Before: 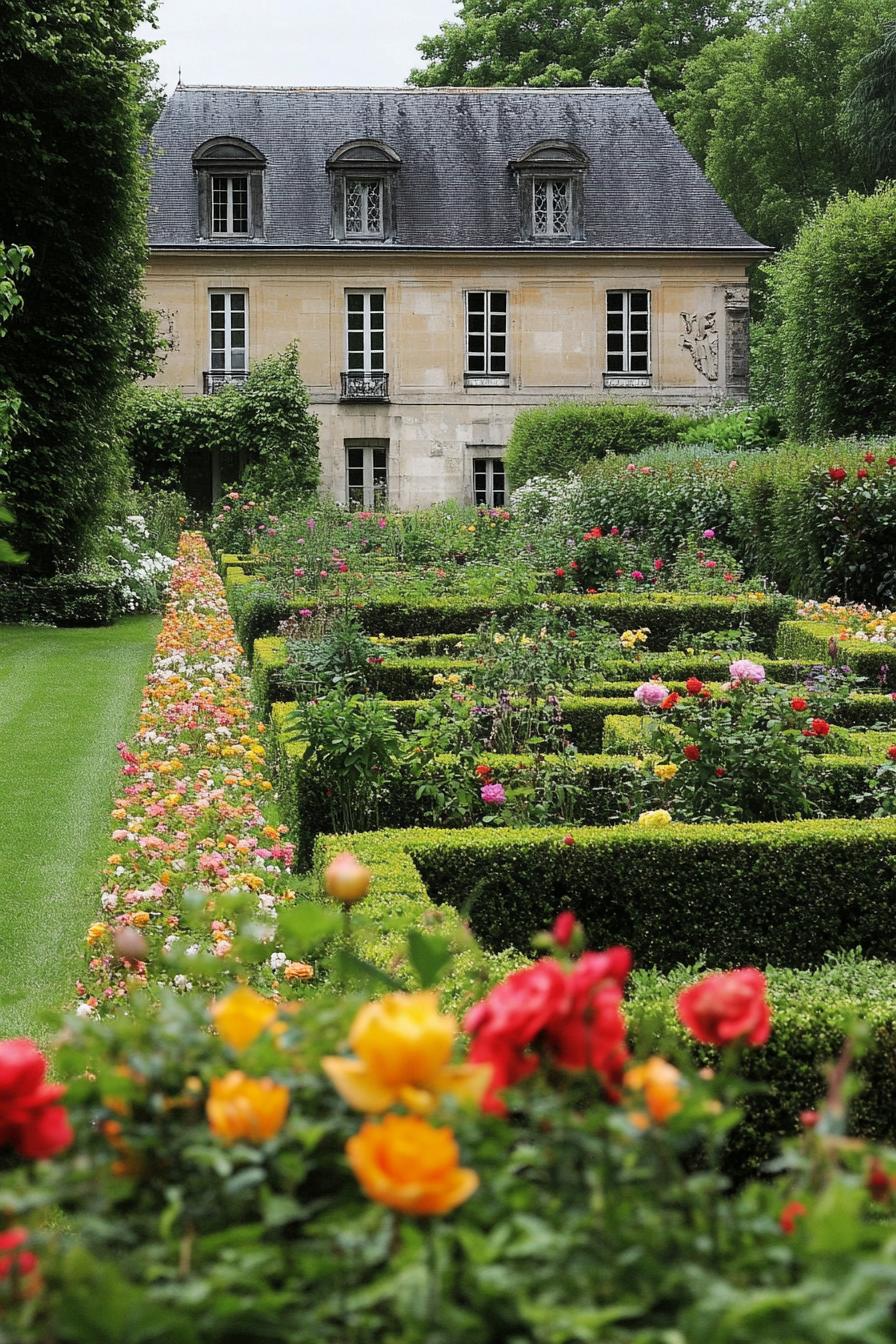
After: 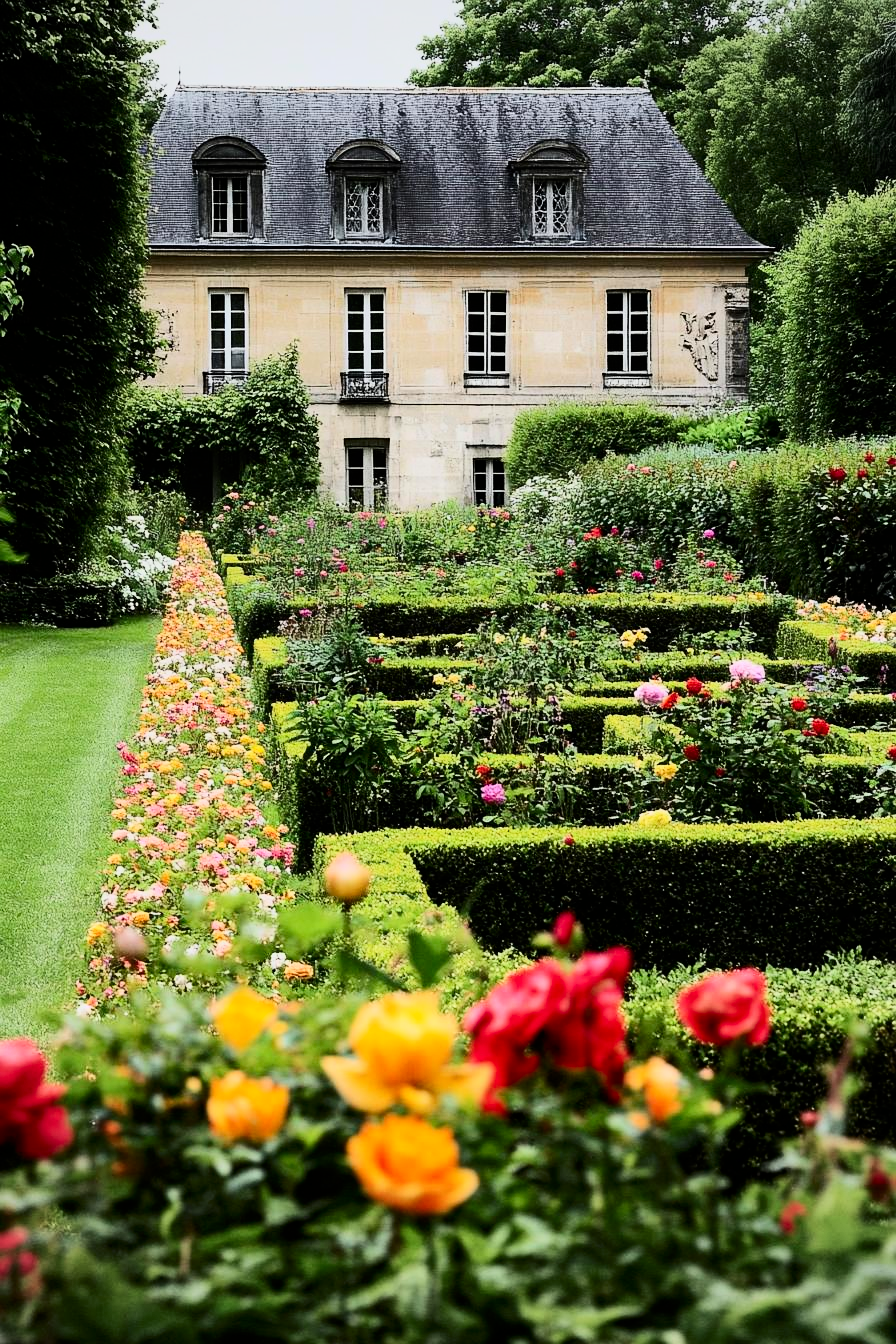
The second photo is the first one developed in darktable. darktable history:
contrast brightness saturation: contrast 0.405, brightness 0.102, saturation 0.207
filmic rgb: black relative exposure -6.72 EV, white relative exposure 4.56 EV, hardness 3.23, color science v6 (2022)
vignetting: fall-off start 74.37%, fall-off radius 66.56%, brightness -0.196
